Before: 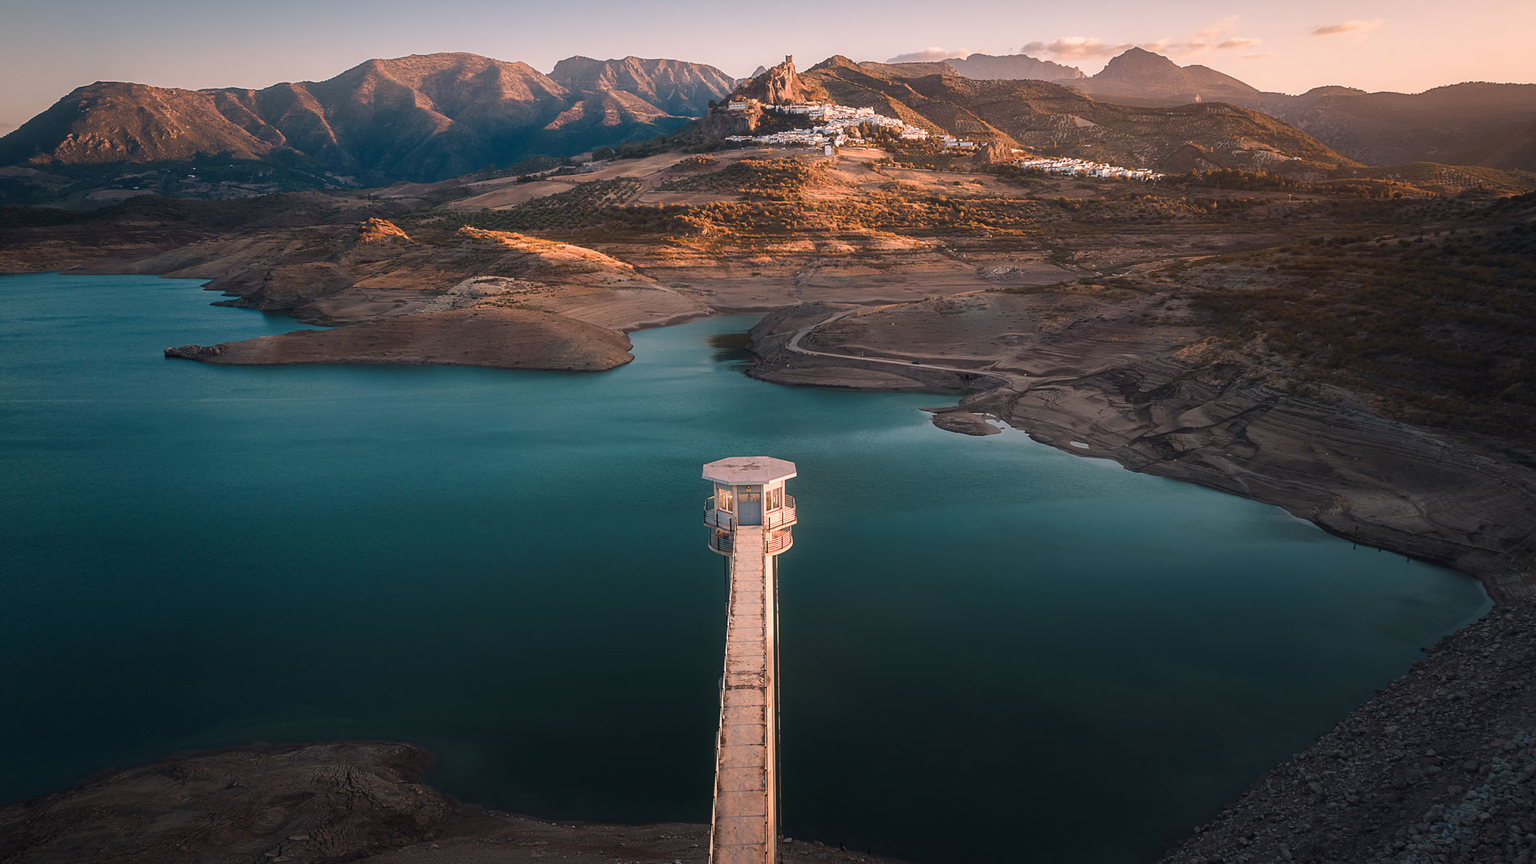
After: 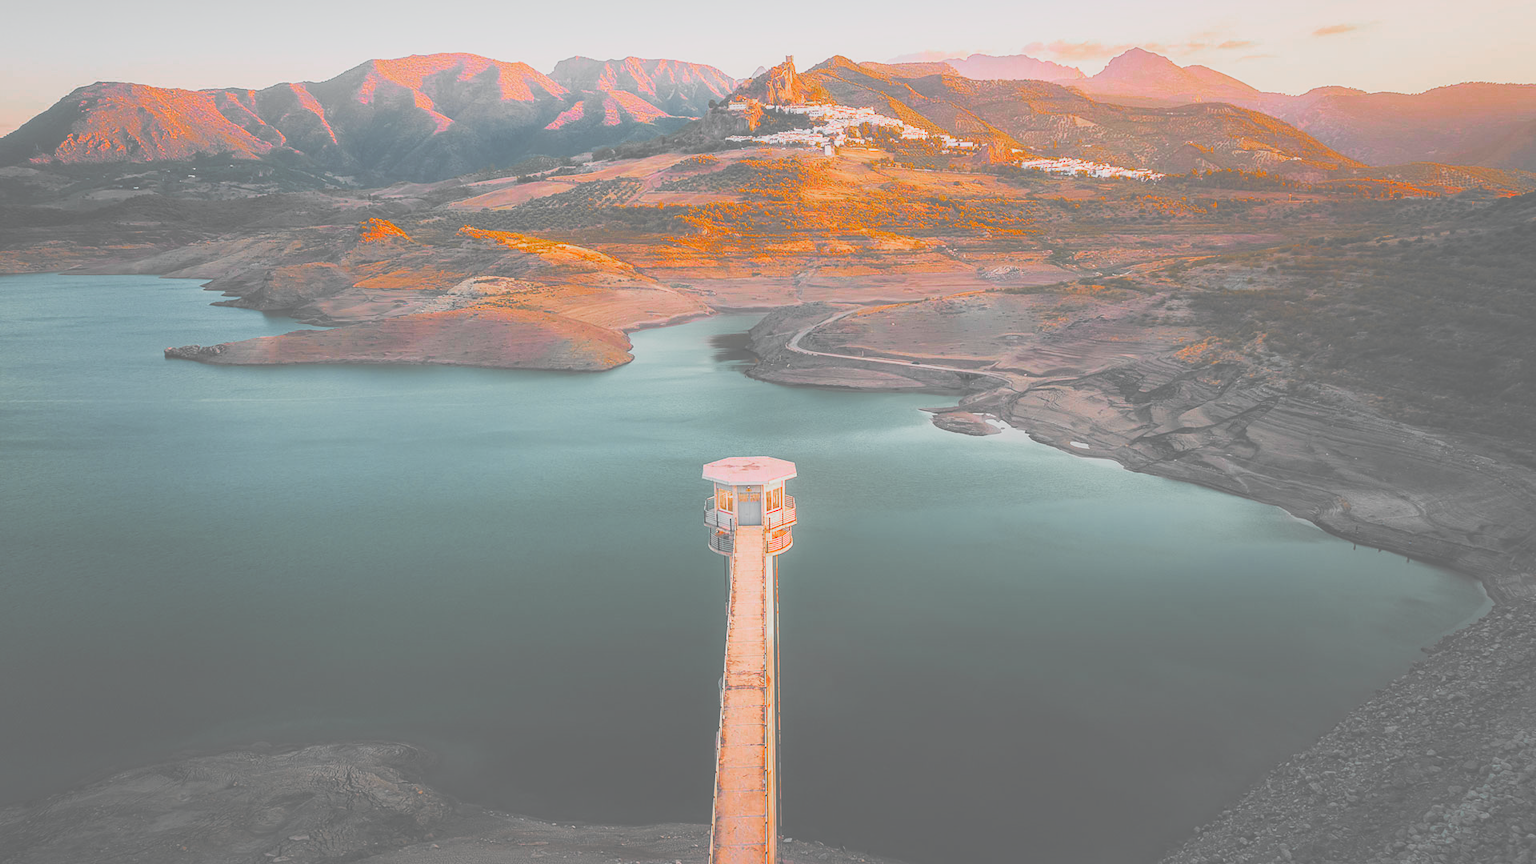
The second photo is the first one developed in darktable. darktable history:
tone curve: curves: ch0 [(0, 0.015) (0.037, 0.022) (0.131, 0.116) (0.316, 0.345) (0.49, 0.615) (0.677, 0.82) (0.813, 0.891) (1, 0.955)]; ch1 [(0, 0) (0.366, 0.367) (0.475, 0.462) (0.494, 0.496) (0.504, 0.497) (0.554, 0.571) (0.618, 0.668) (1, 1)]; ch2 [(0, 0) (0.333, 0.346) (0.375, 0.375) (0.435, 0.424) (0.476, 0.492) (0.502, 0.499) (0.525, 0.522) (0.558, 0.575) (0.614, 0.656) (1, 1)], color space Lab, independent channels, preserve colors none
filmic rgb: black relative exposure -7.14 EV, white relative exposure 5.34 EV, hardness 3.02, preserve chrominance no, color science v5 (2021), iterations of high-quality reconstruction 10
vignetting: fall-off start 115.99%, fall-off radius 58.37%, center (-0.032, -0.047)
exposure: black level correction -0.073, exposure 0.501 EV, compensate highlight preservation false
color zones: curves: ch0 [(0, 0.48) (0.209, 0.398) (0.305, 0.332) (0.429, 0.493) (0.571, 0.5) (0.714, 0.5) (0.857, 0.5) (1, 0.48)]; ch1 [(0, 0.736) (0.143, 0.625) (0.225, 0.371) (0.429, 0.256) (0.571, 0.241) (0.714, 0.213) (0.857, 0.48) (1, 0.736)]; ch2 [(0, 0.448) (0.143, 0.498) (0.286, 0.5) (0.429, 0.5) (0.571, 0.5) (0.714, 0.5) (0.857, 0.5) (1, 0.448)]
tone equalizer: on, module defaults
color balance rgb: perceptual saturation grading › global saturation 37.063%, perceptual saturation grading › shadows 34.752%, global vibrance 20%
